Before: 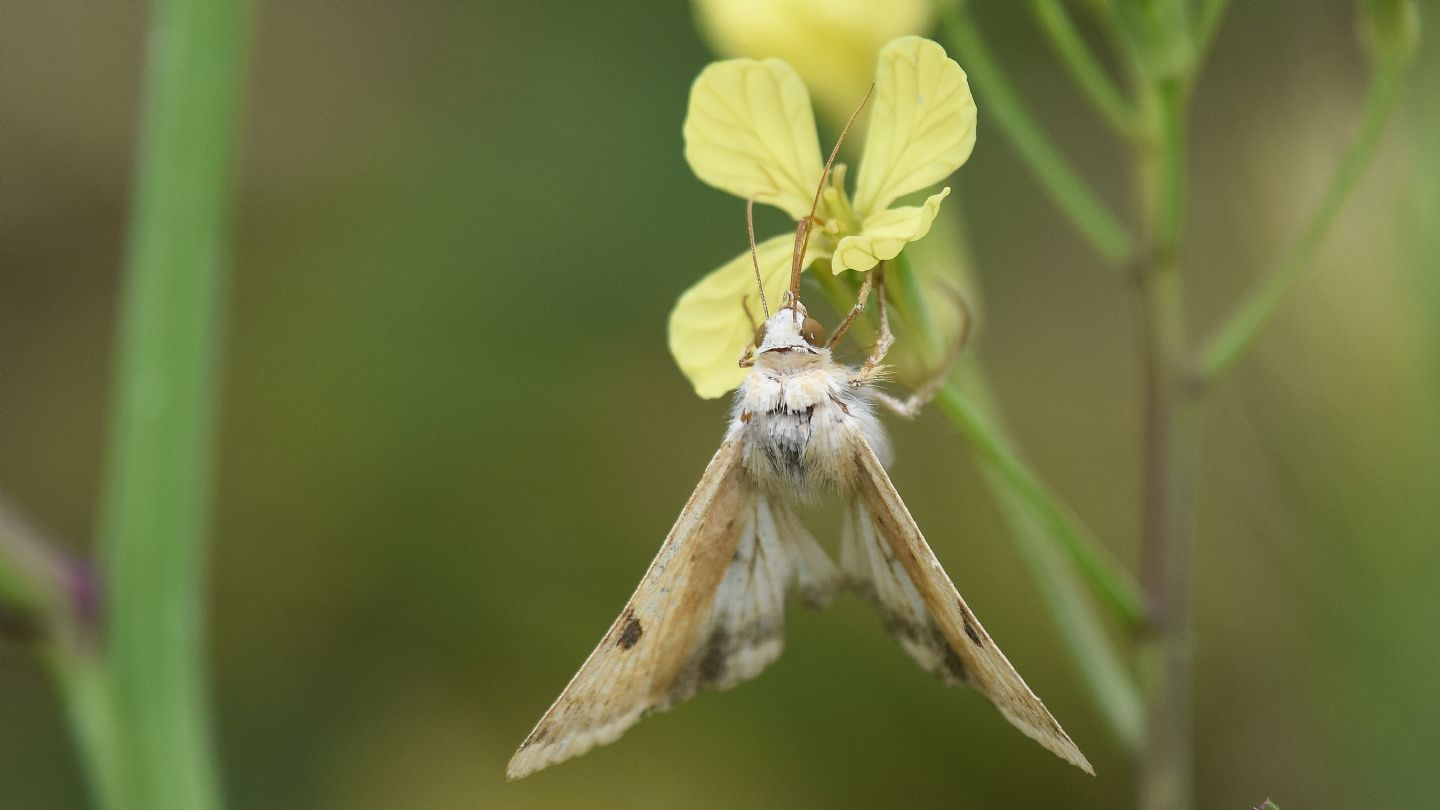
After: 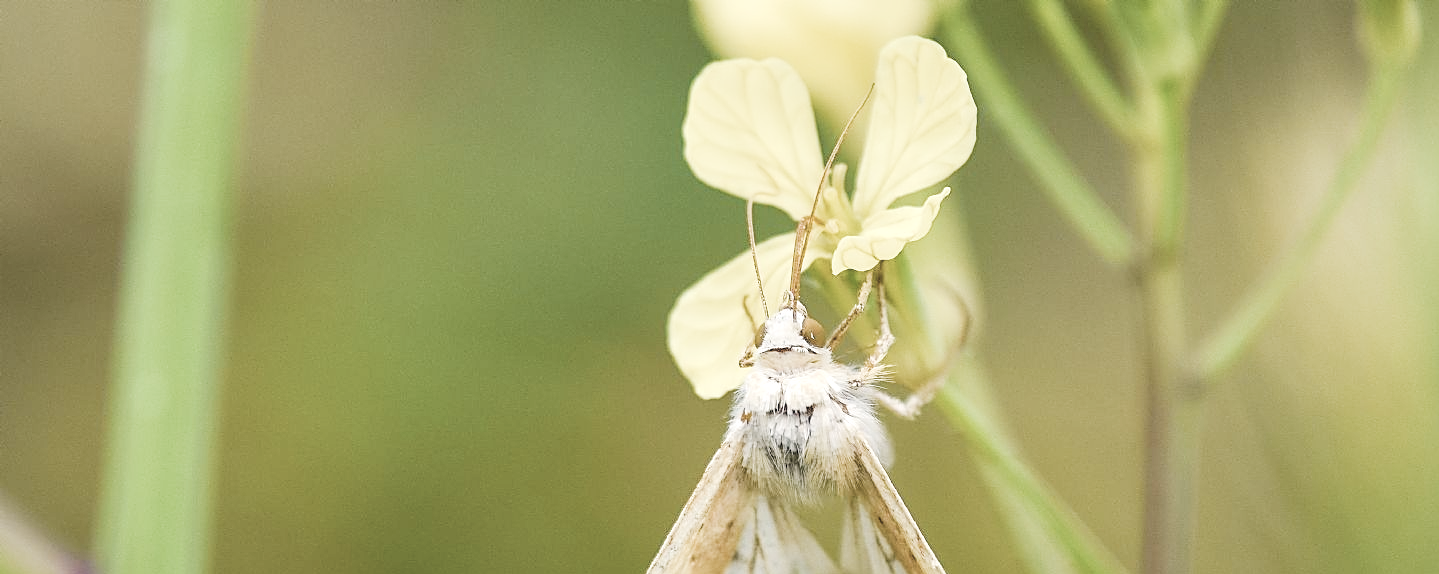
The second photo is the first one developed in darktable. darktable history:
tone curve: curves: ch0 [(0, 0) (0.003, 0.006) (0.011, 0.015) (0.025, 0.032) (0.044, 0.054) (0.069, 0.079) (0.1, 0.111) (0.136, 0.146) (0.177, 0.186) (0.224, 0.229) (0.277, 0.286) (0.335, 0.348) (0.399, 0.426) (0.468, 0.514) (0.543, 0.609) (0.623, 0.706) (0.709, 0.789) (0.801, 0.862) (0.898, 0.926) (1, 1)], preserve colors none
crop: right 0.001%, bottom 29.069%
contrast brightness saturation: brightness 0.184, saturation -0.503
velvia: on, module defaults
sharpen: on, module defaults
local contrast: detail 130%
exposure: exposure 0.201 EV, compensate highlight preservation false
color balance rgb: shadows lift › luminance -9.692%, highlights gain › chroma 2.06%, highlights gain › hue 72.59°, perceptual saturation grading › global saturation 27.455%, perceptual saturation grading › highlights -28.909%, perceptual saturation grading › mid-tones 15.461%, perceptual saturation grading › shadows 33.756%, contrast -9.937%
